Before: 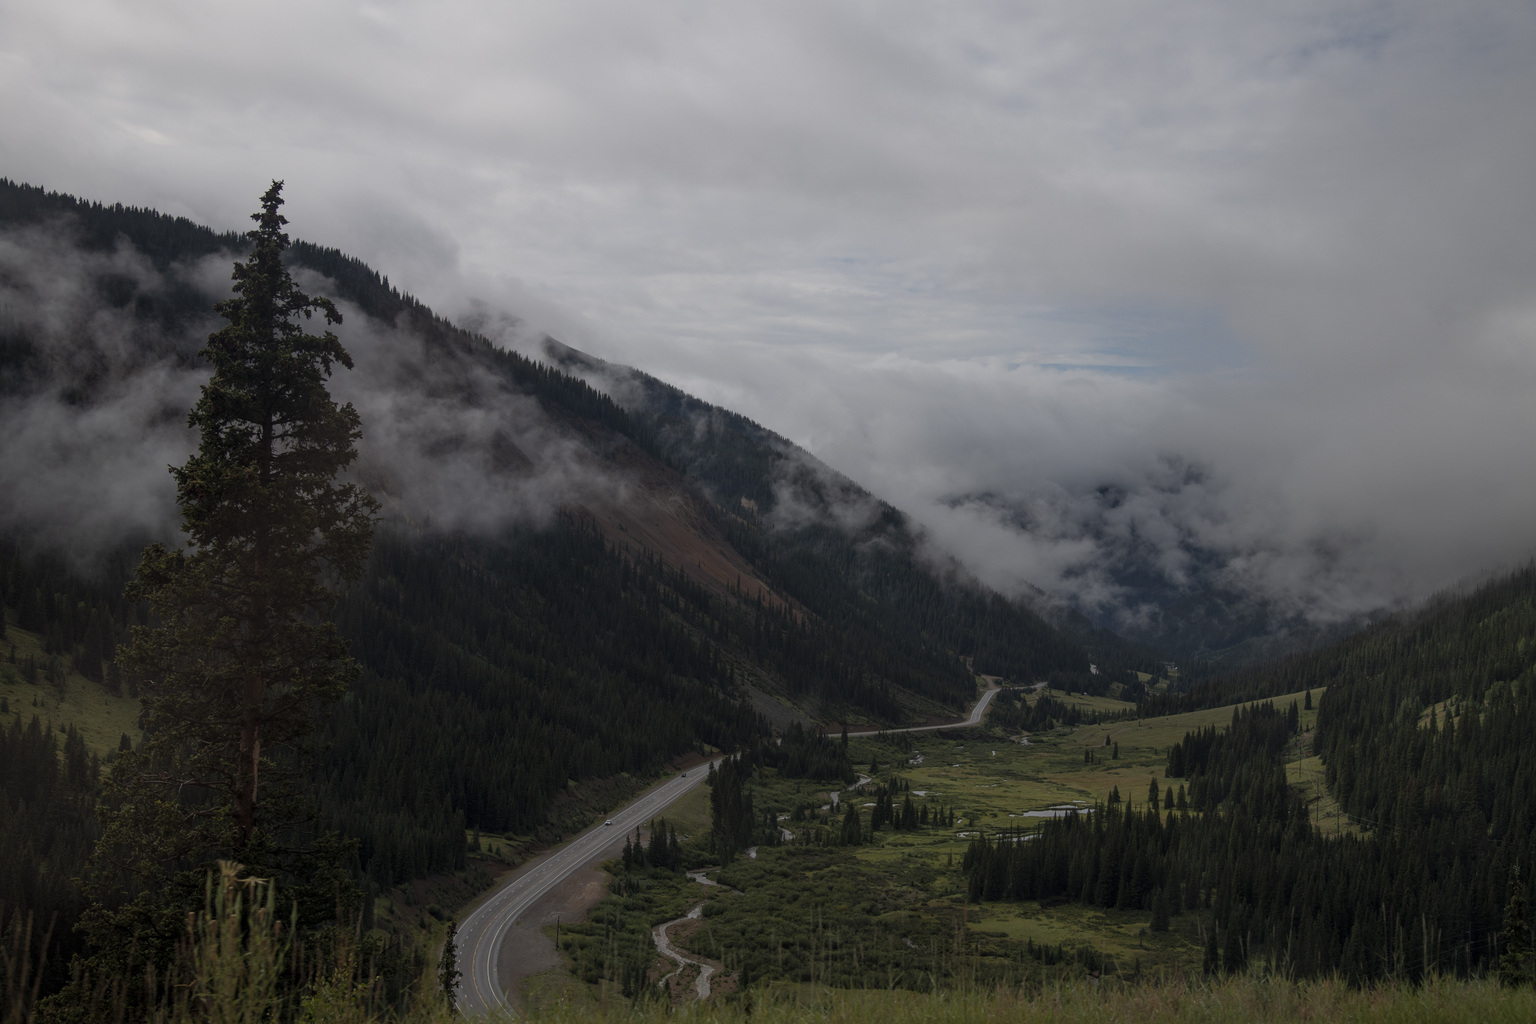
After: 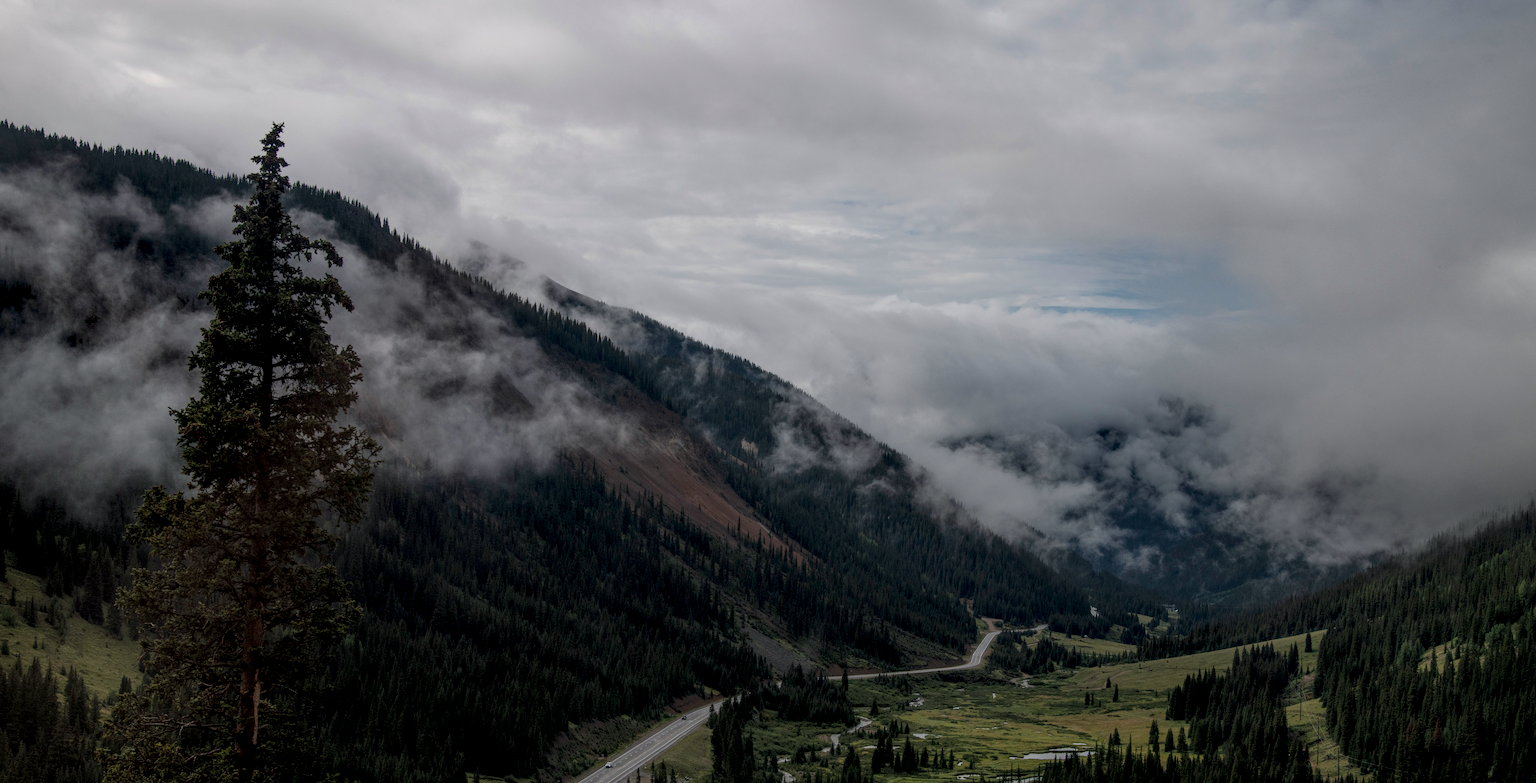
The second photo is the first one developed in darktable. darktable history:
local contrast: highlights 107%, shadows 97%, detail 200%, midtone range 0.2
crop: top 5.668%, bottom 17.815%
color balance rgb: shadows lift › luminance -5.079%, shadows lift › chroma 1.116%, shadows lift › hue 219.2°, perceptual saturation grading › global saturation 19.906%
